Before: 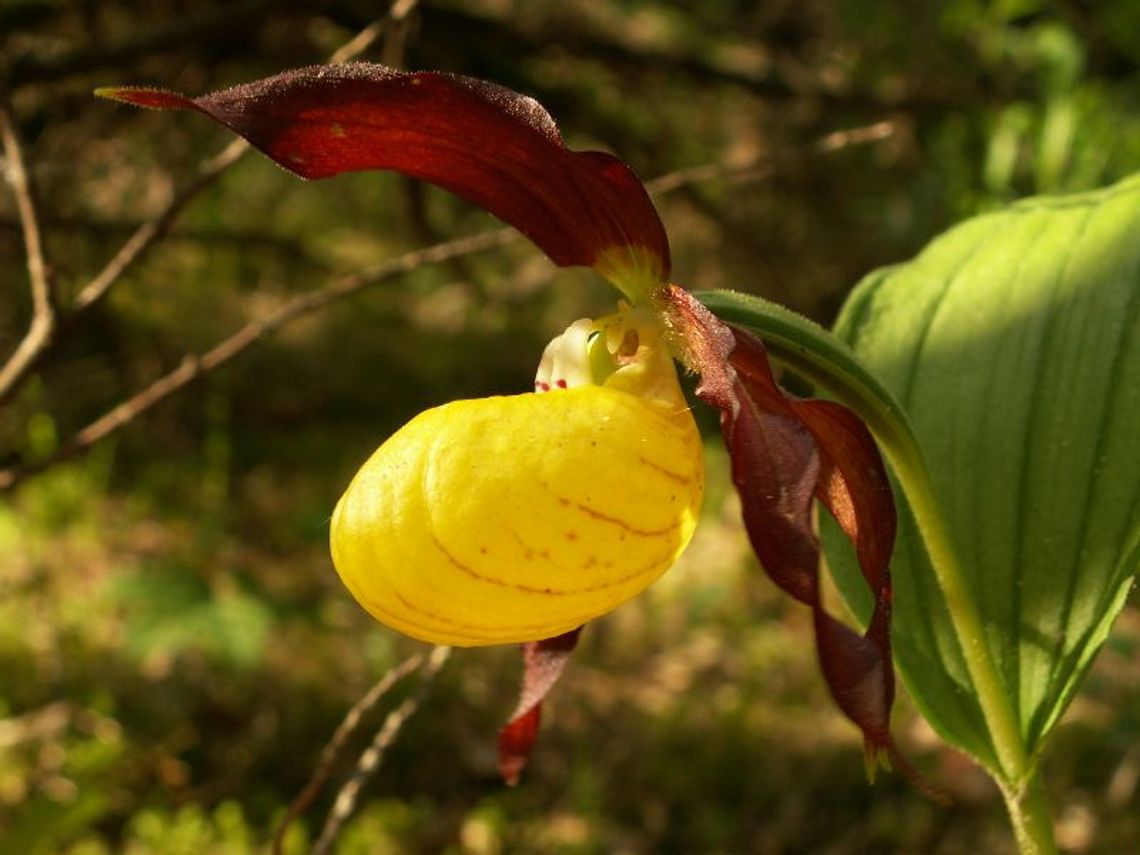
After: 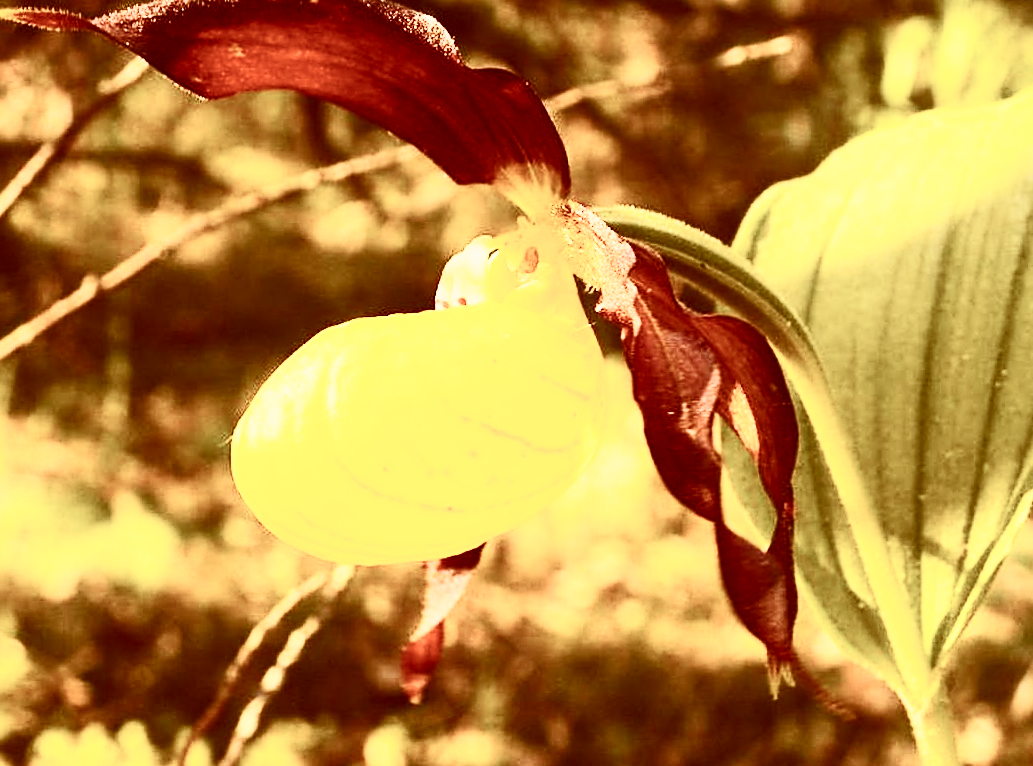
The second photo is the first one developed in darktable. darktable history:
color balance rgb: perceptual saturation grading › global saturation 20%, global vibrance 20%
contrast brightness saturation: contrast 0.57, brightness 0.57, saturation -0.34
exposure: black level correction 0, exposure 0.5 EV, compensate exposure bias true, compensate highlight preservation false
sharpen: on, module defaults
base curve: curves: ch0 [(0, 0) (0.028, 0.03) (0.121, 0.232) (0.46, 0.748) (0.859, 0.968) (1, 1)], preserve colors none
color correction: highlights a* 9.03, highlights b* 8.71, shadows a* 40, shadows b* 40, saturation 0.8
rotate and perspective: rotation -0.45°, automatic cropping original format, crop left 0.008, crop right 0.992, crop top 0.012, crop bottom 0.988
crop and rotate: left 8.262%, top 9.226%
